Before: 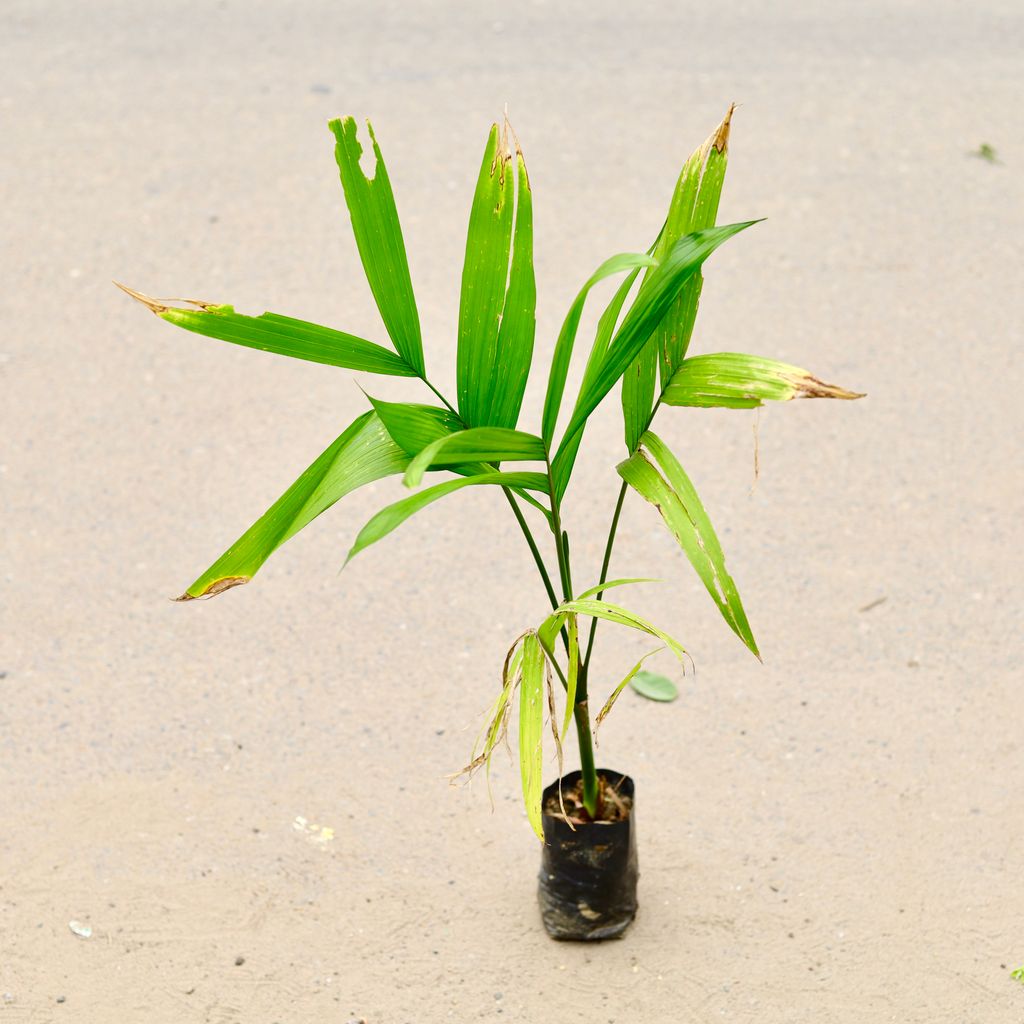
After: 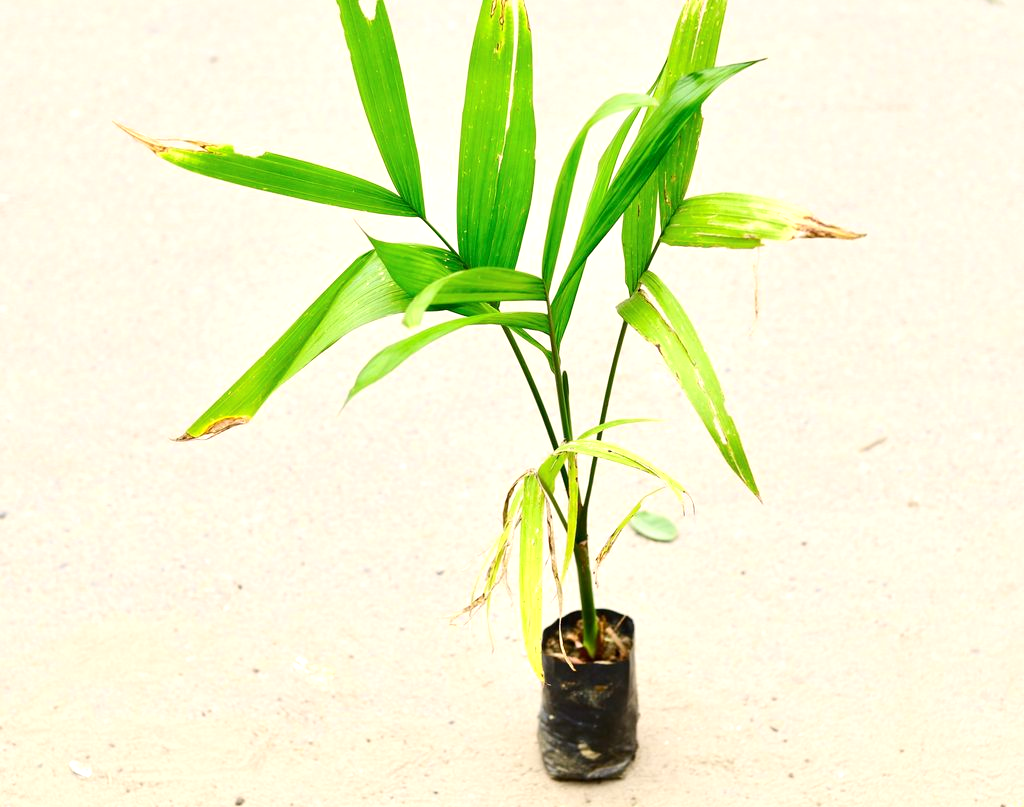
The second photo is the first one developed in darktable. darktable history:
contrast brightness saturation: contrast 0.1, brightness 0.02, saturation 0.02
crop and rotate: top 15.715%, bottom 5.39%
exposure: exposure 0.493 EV, compensate highlight preservation false
